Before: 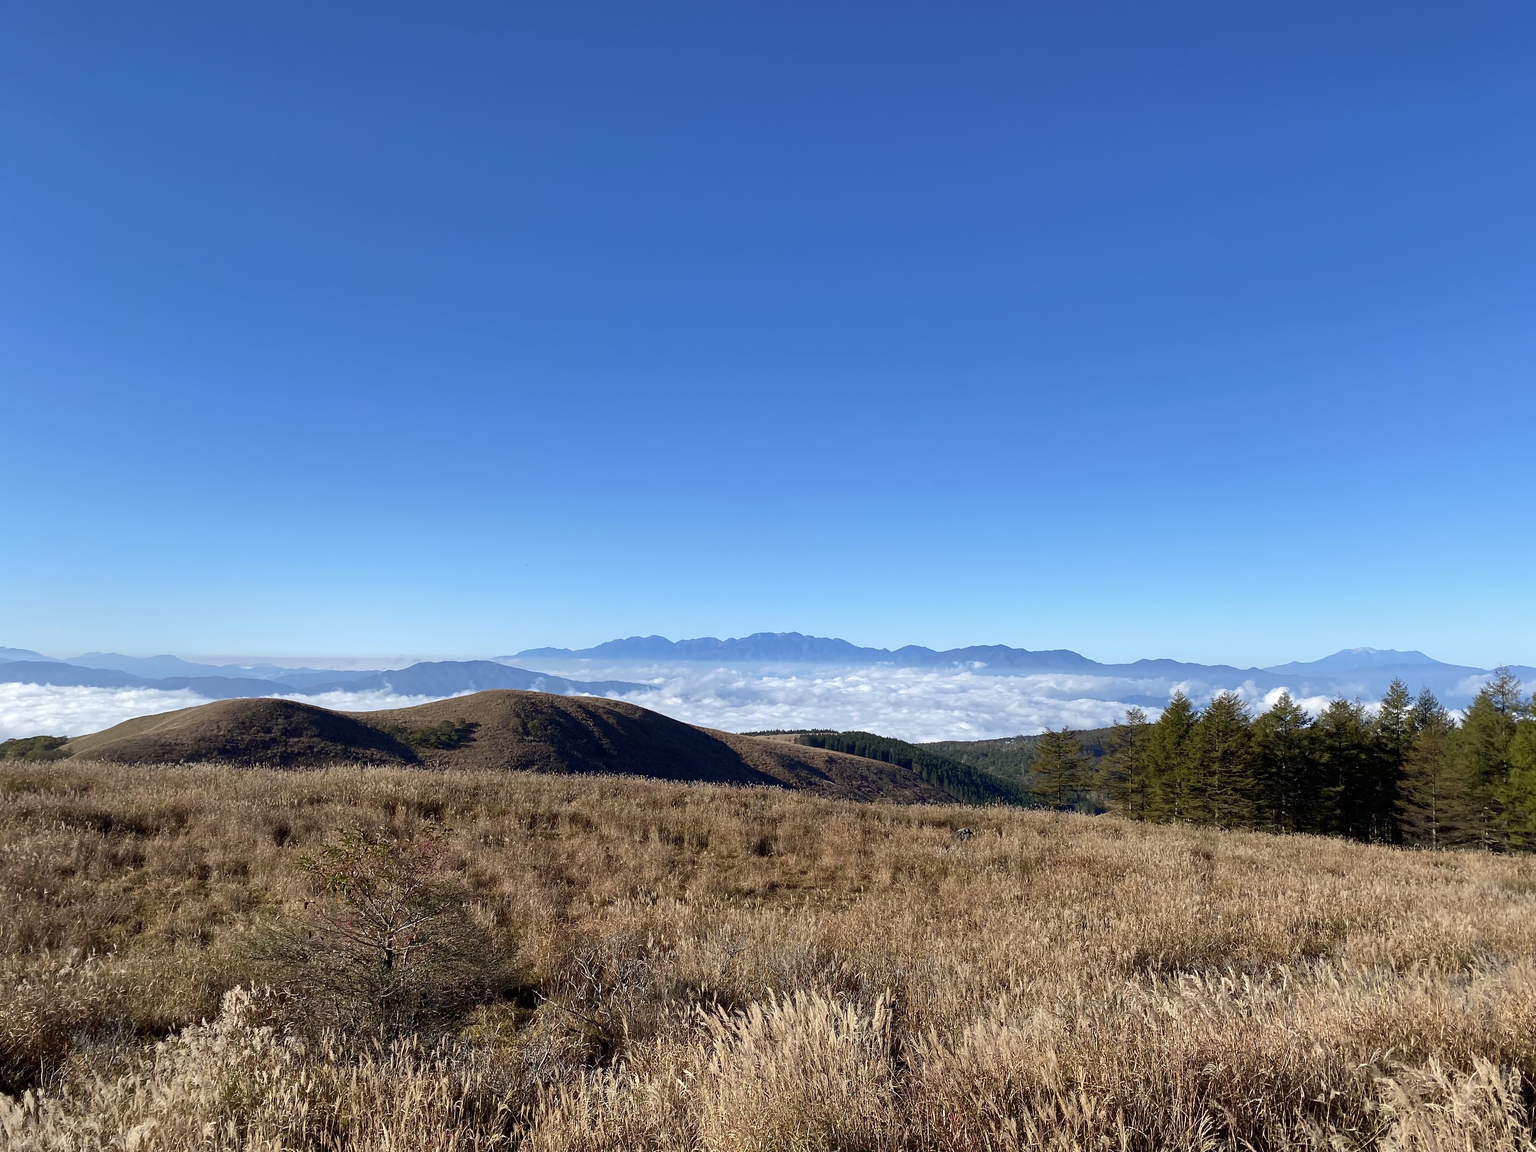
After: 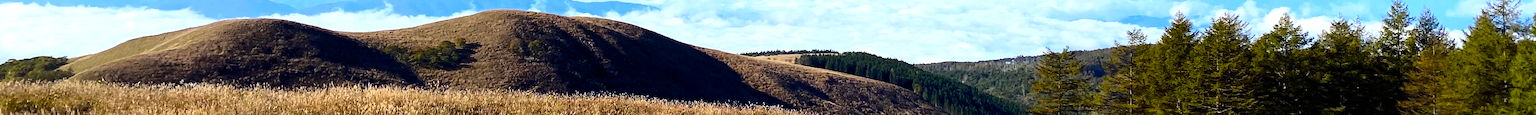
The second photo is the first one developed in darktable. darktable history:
base curve: curves: ch0 [(0, 0) (0.028, 0.03) (0.121, 0.232) (0.46, 0.748) (0.859, 0.968) (1, 1)]
color balance rgb: linear chroma grading › global chroma 9%, perceptual saturation grading › global saturation 36%, perceptual saturation grading › shadows 35%, perceptual brilliance grading › global brilliance 15%, perceptual brilliance grading › shadows -35%, global vibrance 15%
crop and rotate: top 59.084%, bottom 30.916%
